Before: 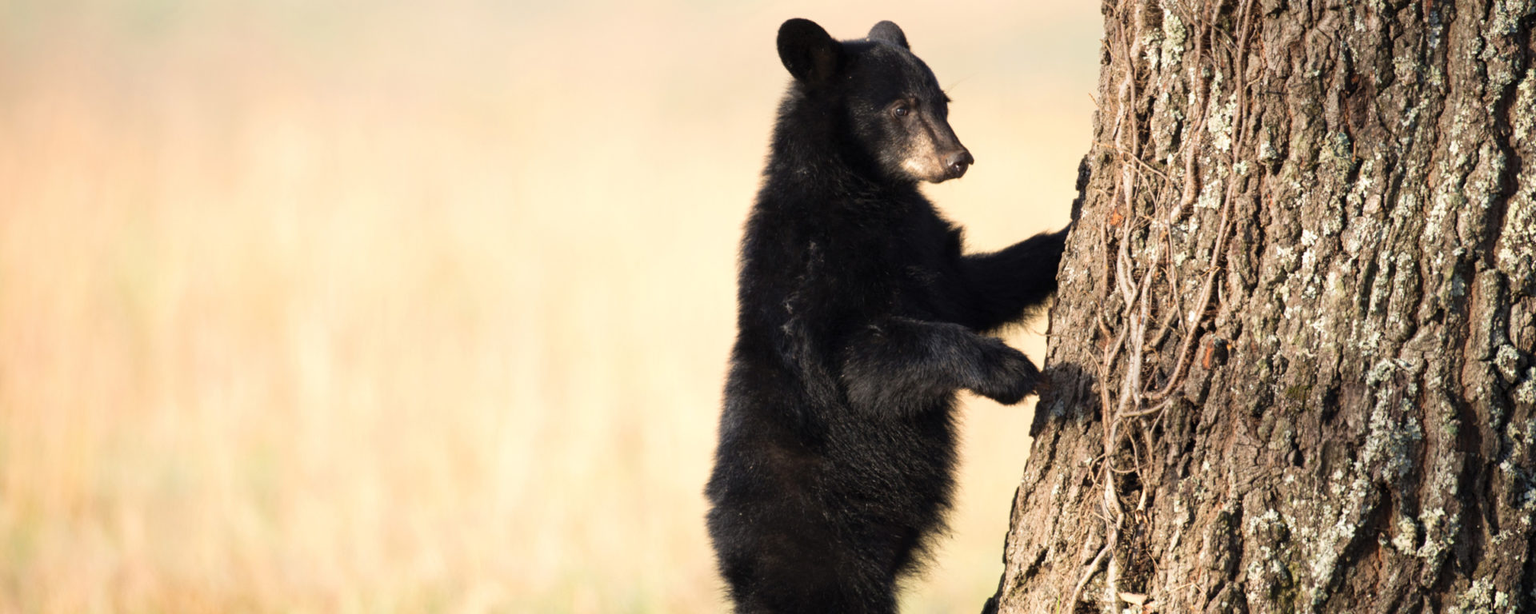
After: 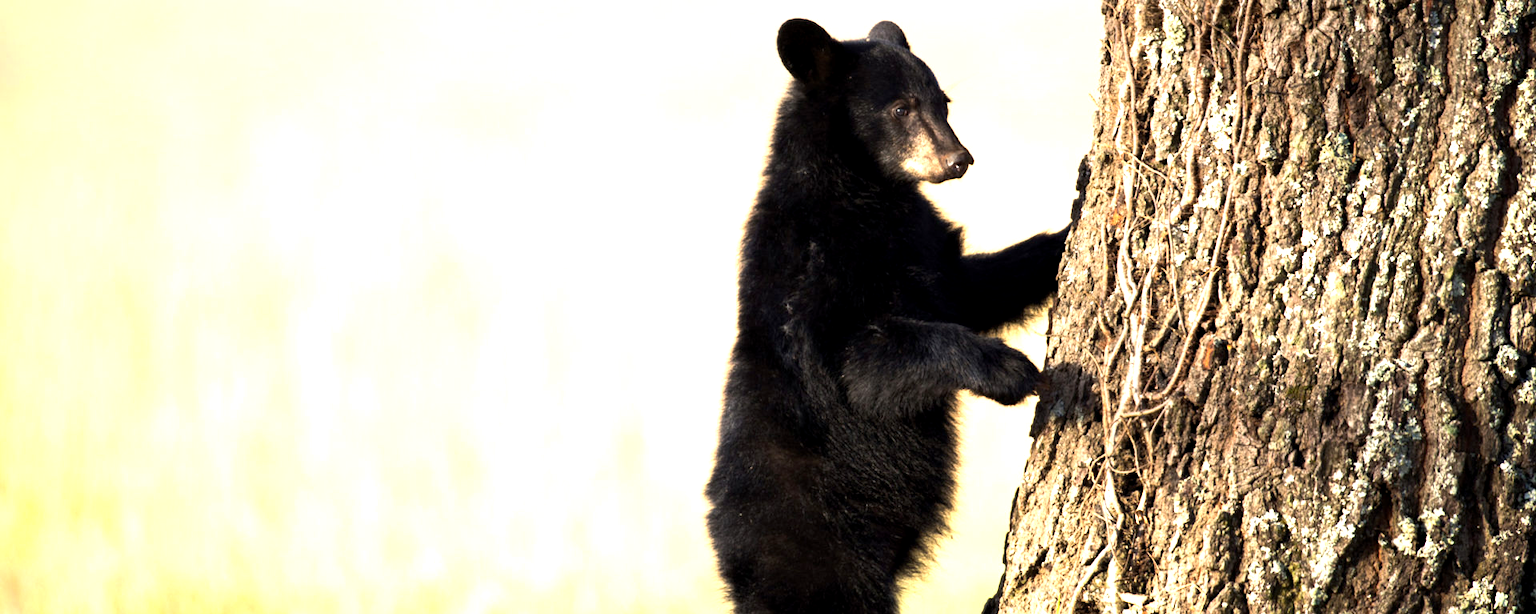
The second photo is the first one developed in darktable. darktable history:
color balance rgb: perceptual brilliance grading › highlights 14.29%, perceptual brilliance grading › mid-tones -5.92%, perceptual brilliance grading › shadows -26.83%, global vibrance 31.18%
exposure: black level correction 0.005, exposure 0.417 EV, compensate highlight preservation false
